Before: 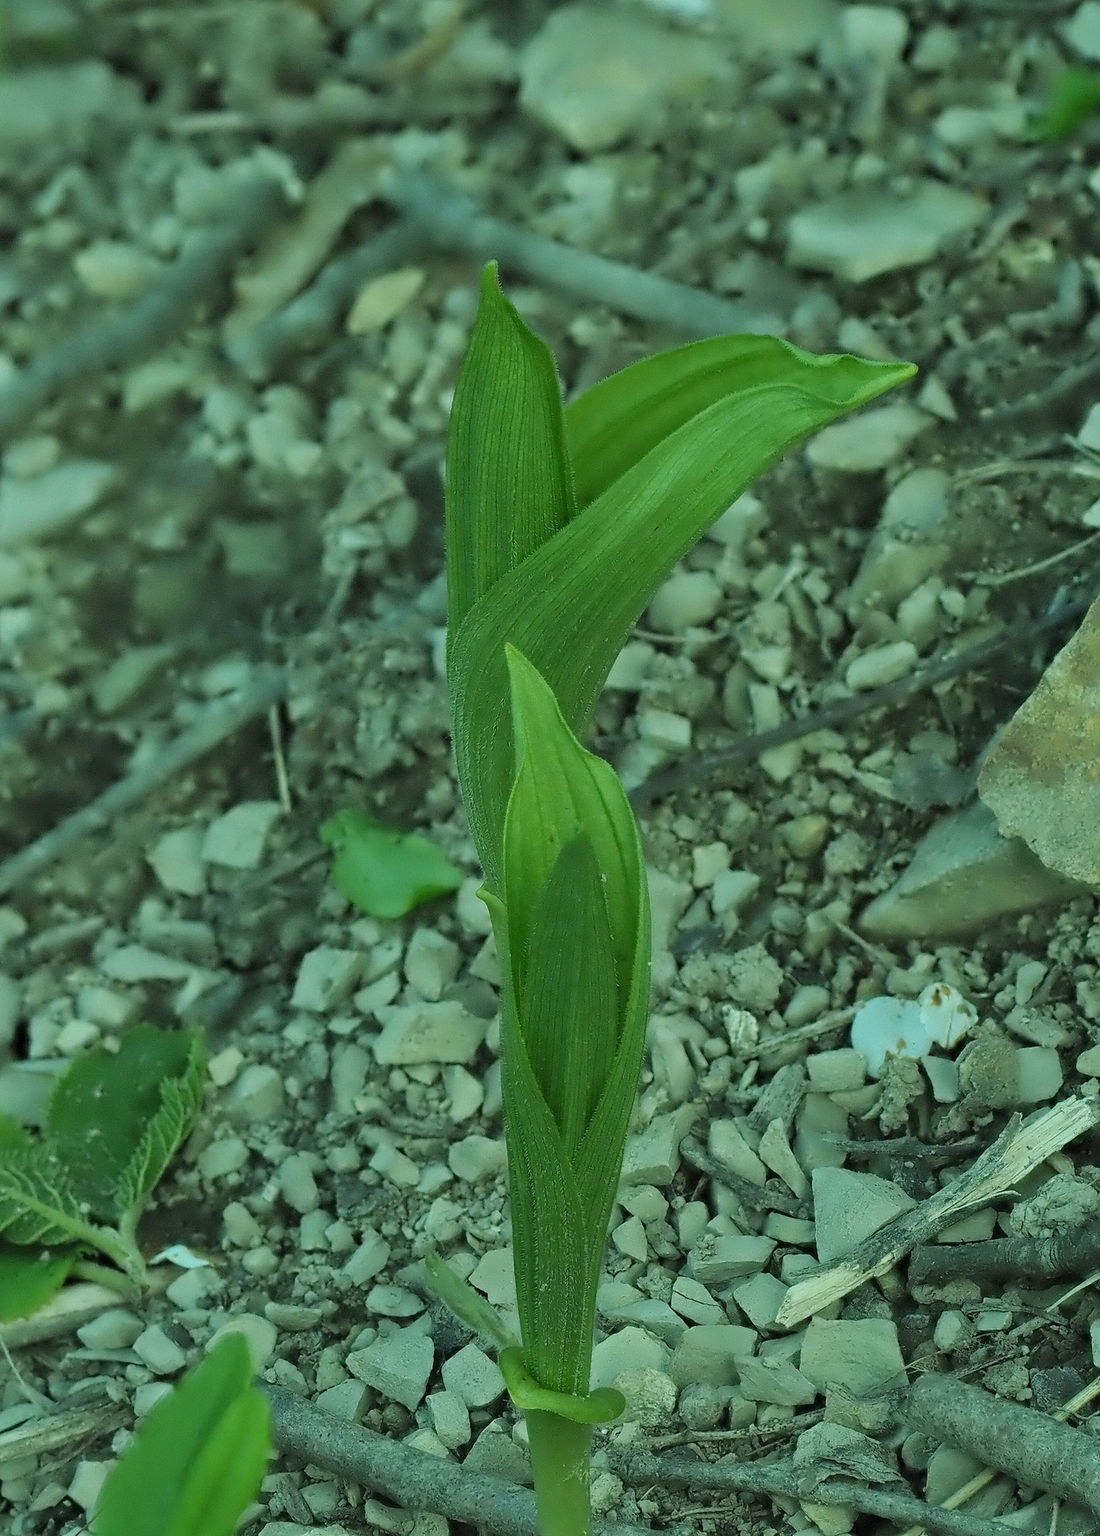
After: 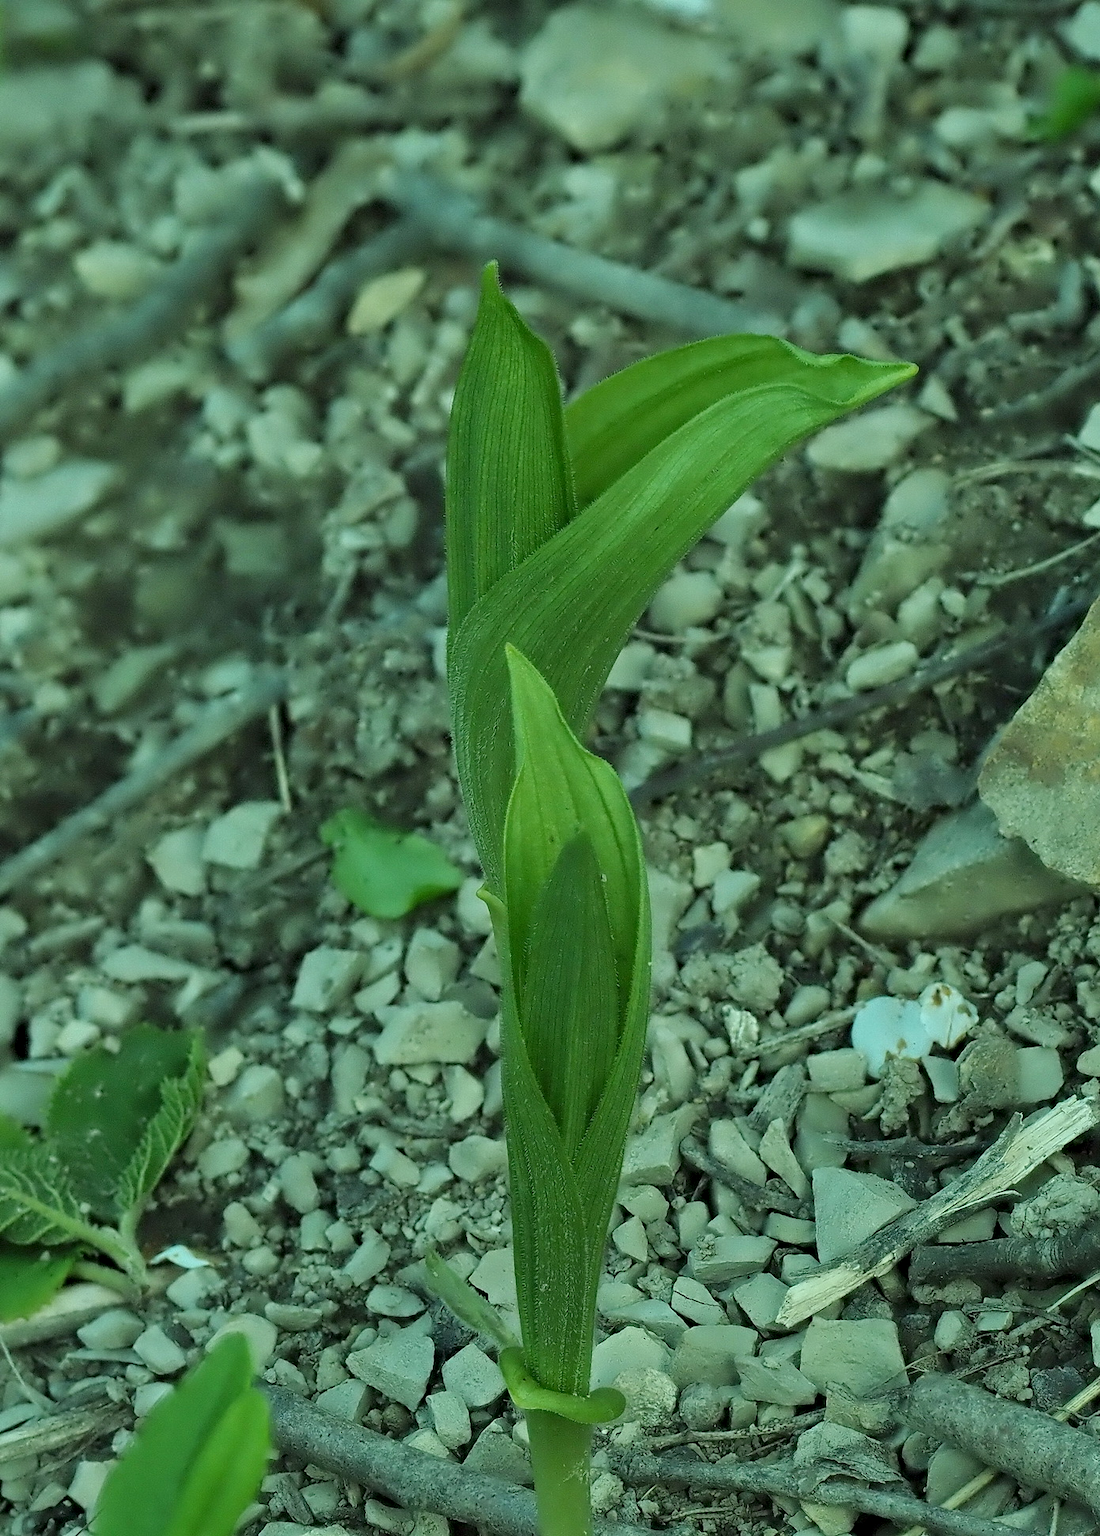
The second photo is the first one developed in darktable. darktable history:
contrast equalizer: octaves 7, y [[0.6 ×6], [0.55 ×6], [0 ×6], [0 ×6], [0 ×6]], mix 0.3
